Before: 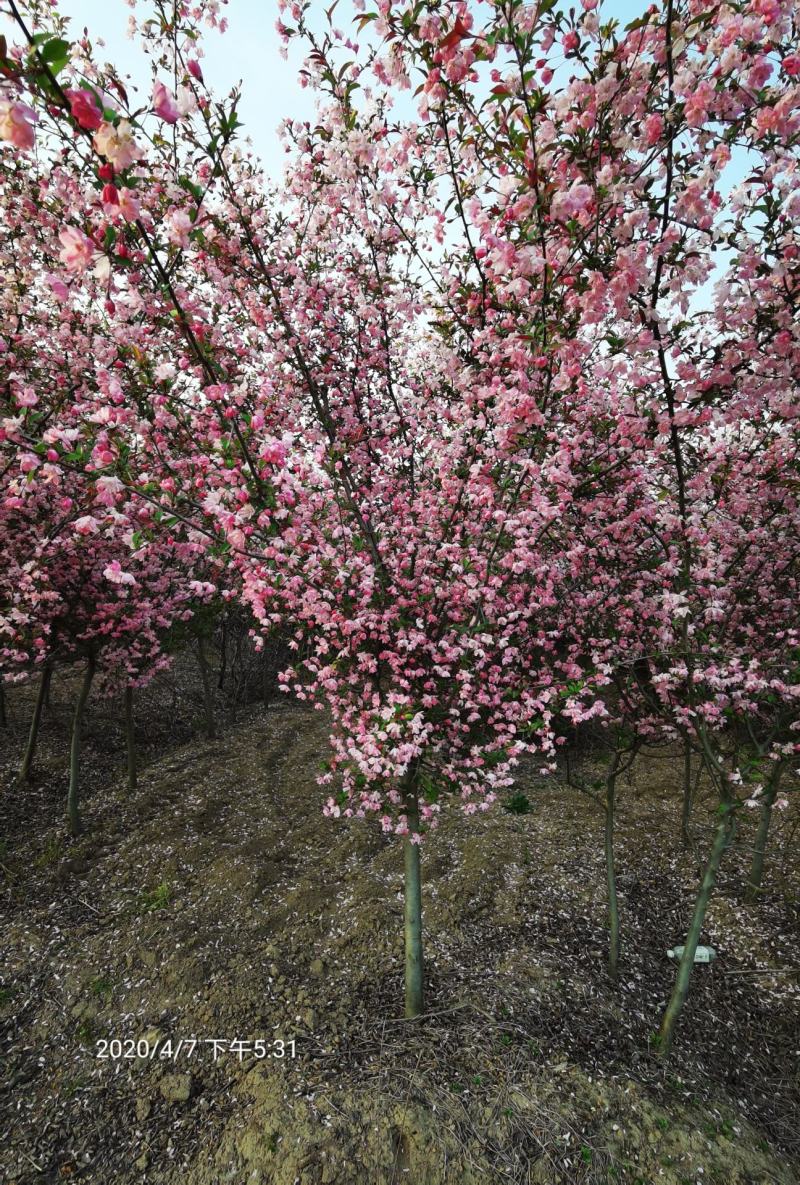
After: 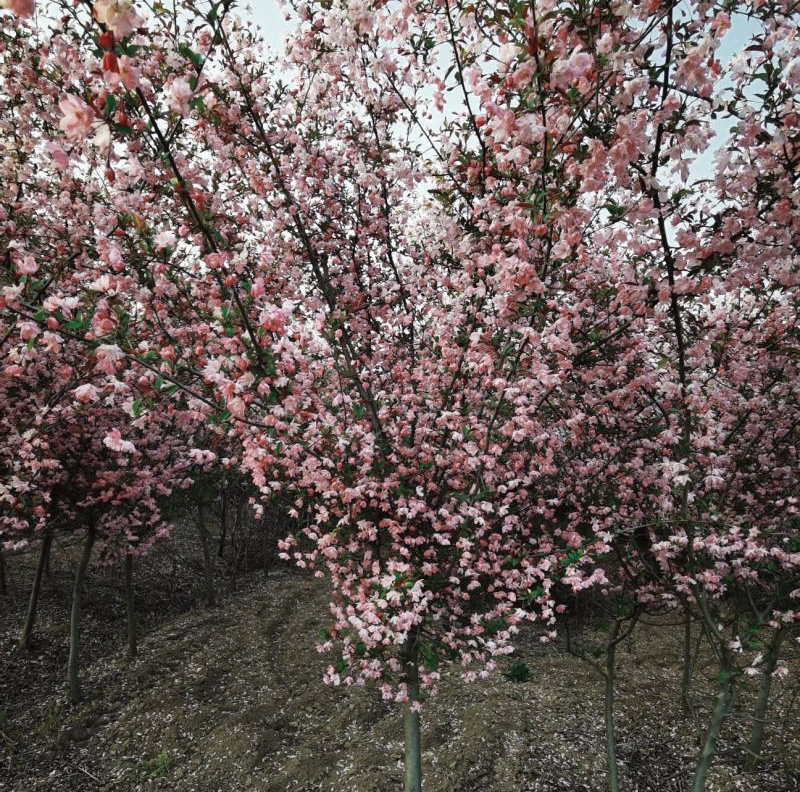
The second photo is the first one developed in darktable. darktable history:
crop: top 11.178%, bottom 21.982%
color zones: curves: ch0 [(0, 0.5) (0.125, 0.4) (0.25, 0.5) (0.375, 0.4) (0.5, 0.4) (0.625, 0.35) (0.75, 0.35) (0.875, 0.5)]; ch1 [(0, 0.35) (0.125, 0.45) (0.25, 0.35) (0.375, 0.35) (0.5, 0.35) (0.625, 0.35) (0.75, 0.45) (0.875, 0.35)]; ch2 [(0, 0.6) (0.125, 0.5) (0.25, 0.5) (0.375, 0.6) (0.5, 0.6) (0.625, 0.5) (0.75, 0.5) (0.875, 0.5)]
